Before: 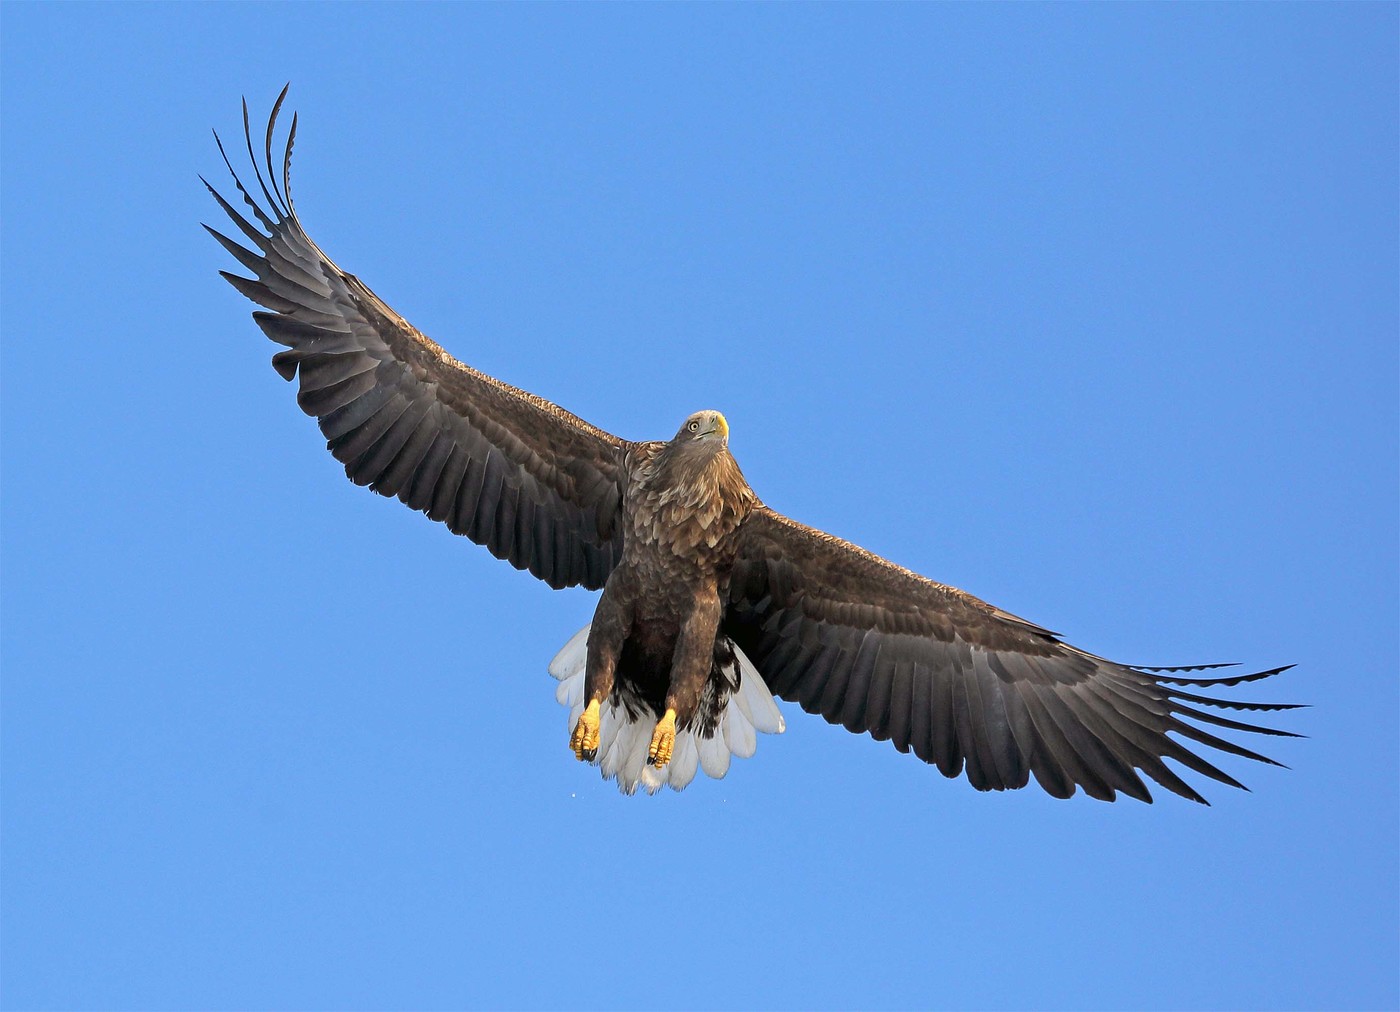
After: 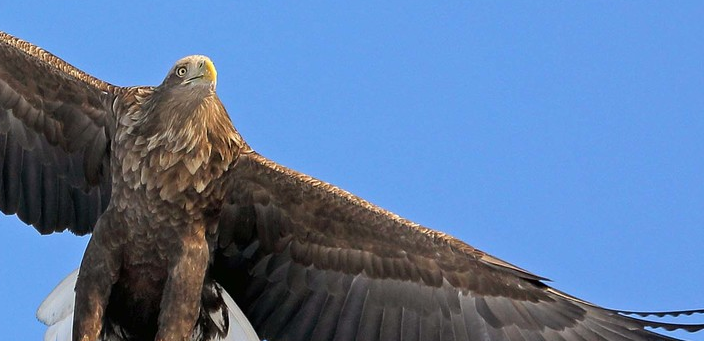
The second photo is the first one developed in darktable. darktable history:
crop: left 36.586%, top 35.175%, right 13.126%, bottom 31.034%
